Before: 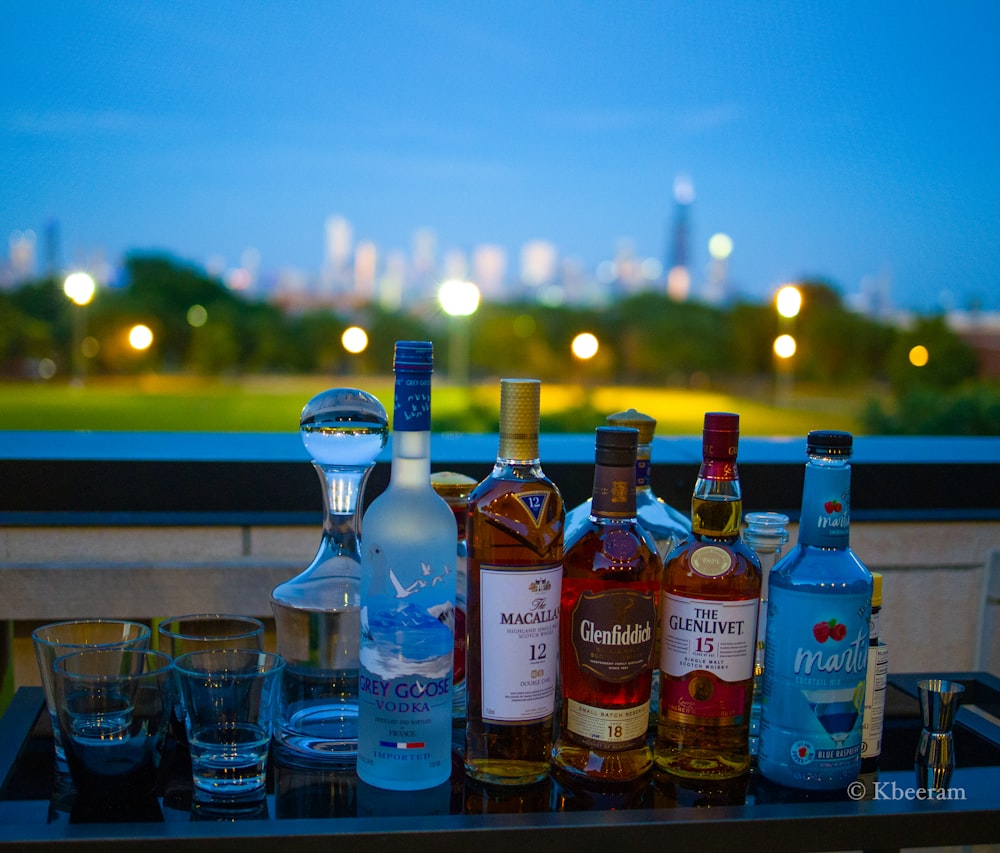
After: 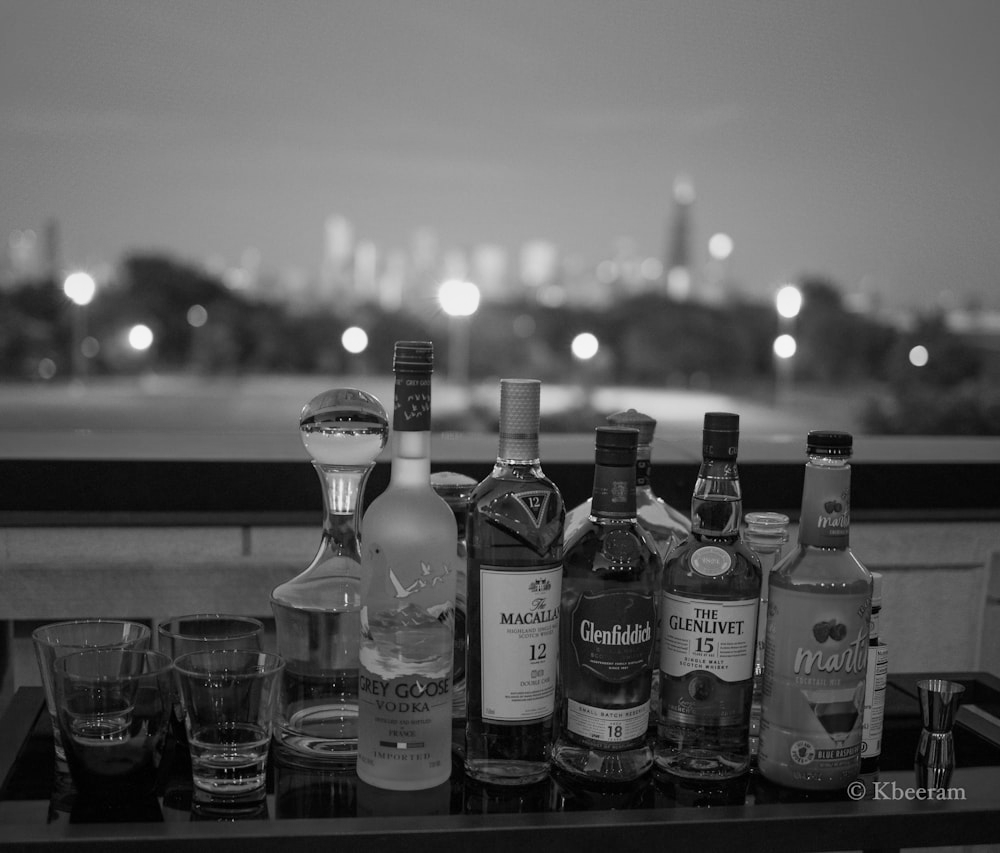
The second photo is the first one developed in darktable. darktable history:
color correction: highlights a* -6.69, highlights b* 0.49
monochrome: a 73.58, b 64.21
